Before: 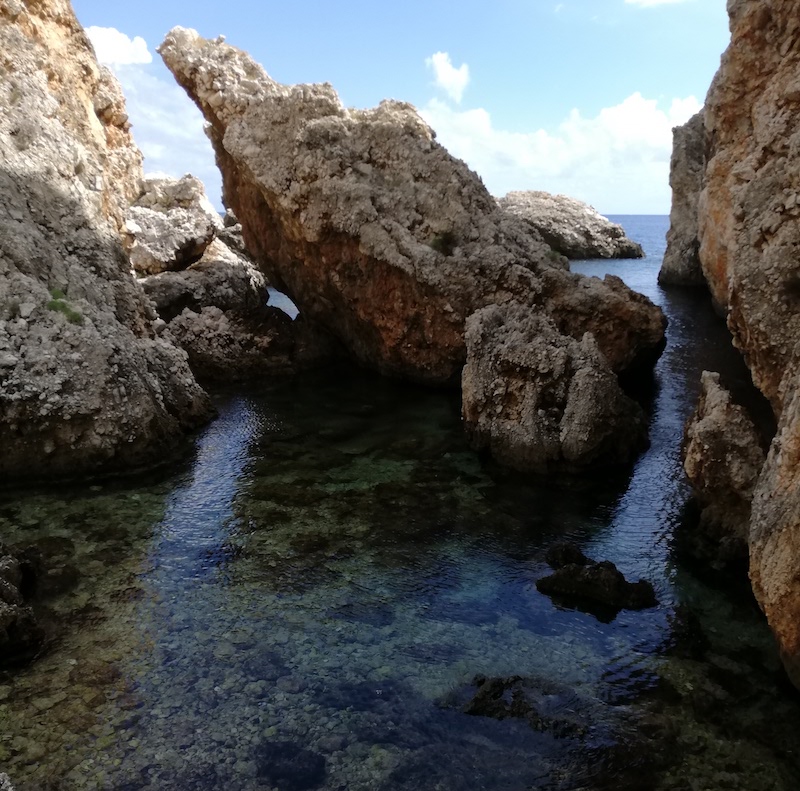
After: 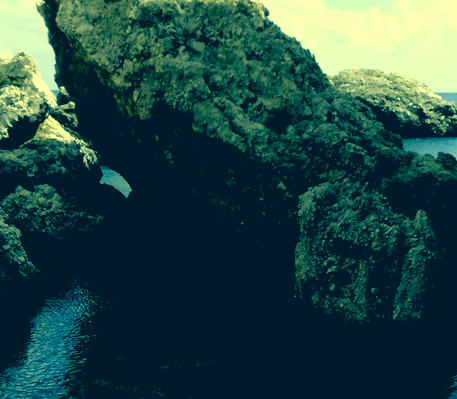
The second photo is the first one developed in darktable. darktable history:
rgb levels: levels [[0.034, 0.472, 0.904], [0, 0.5, 1], [0, 0.5, 1]]
crop: left 20.932%, top 15.471%, right 21.848%, bottom 34.081%
color correction: highlights a* -15.58, highlights b* 40, shadows a* -40, shadows b* -26.18
